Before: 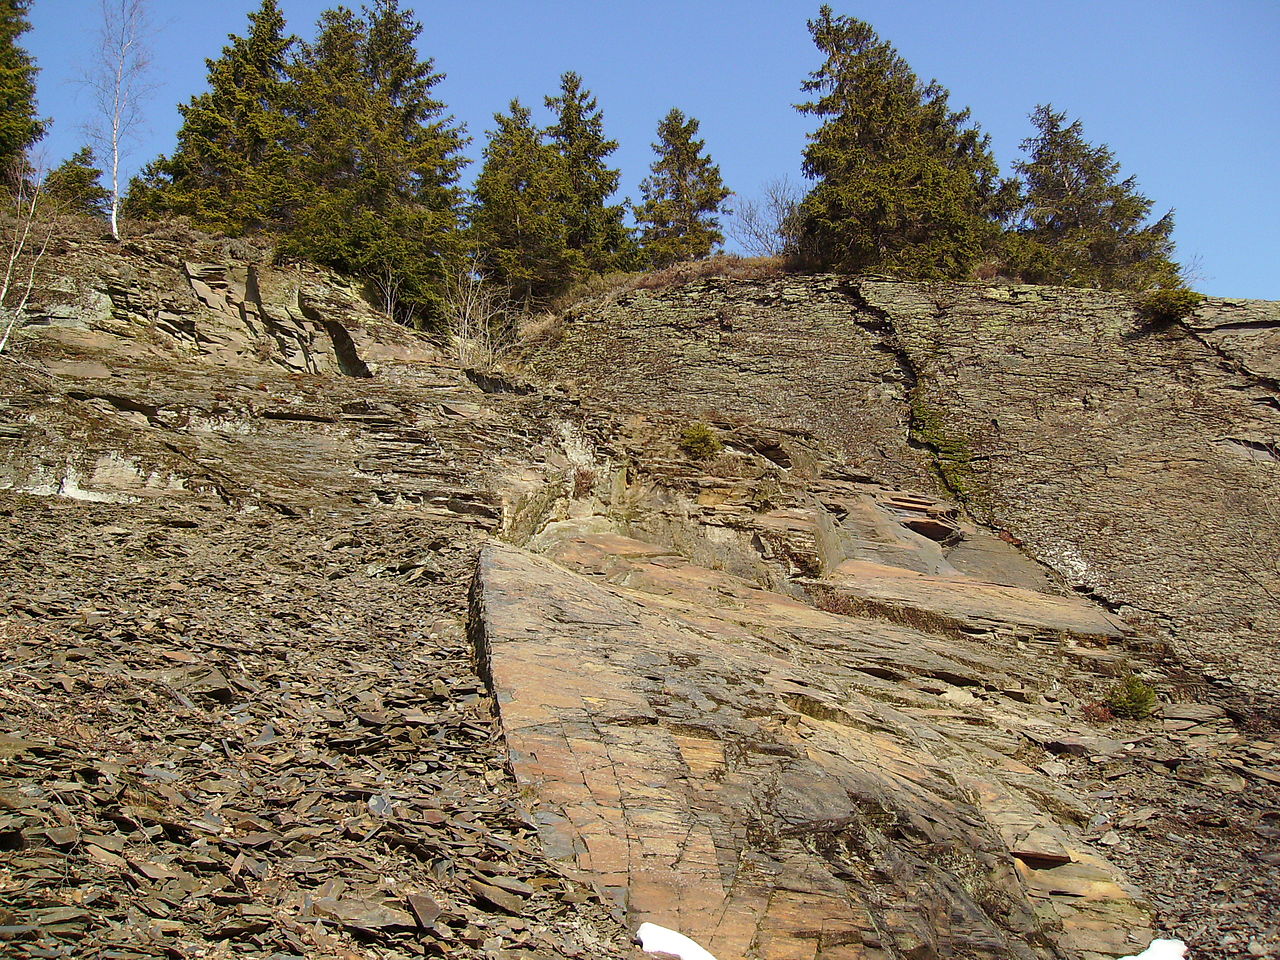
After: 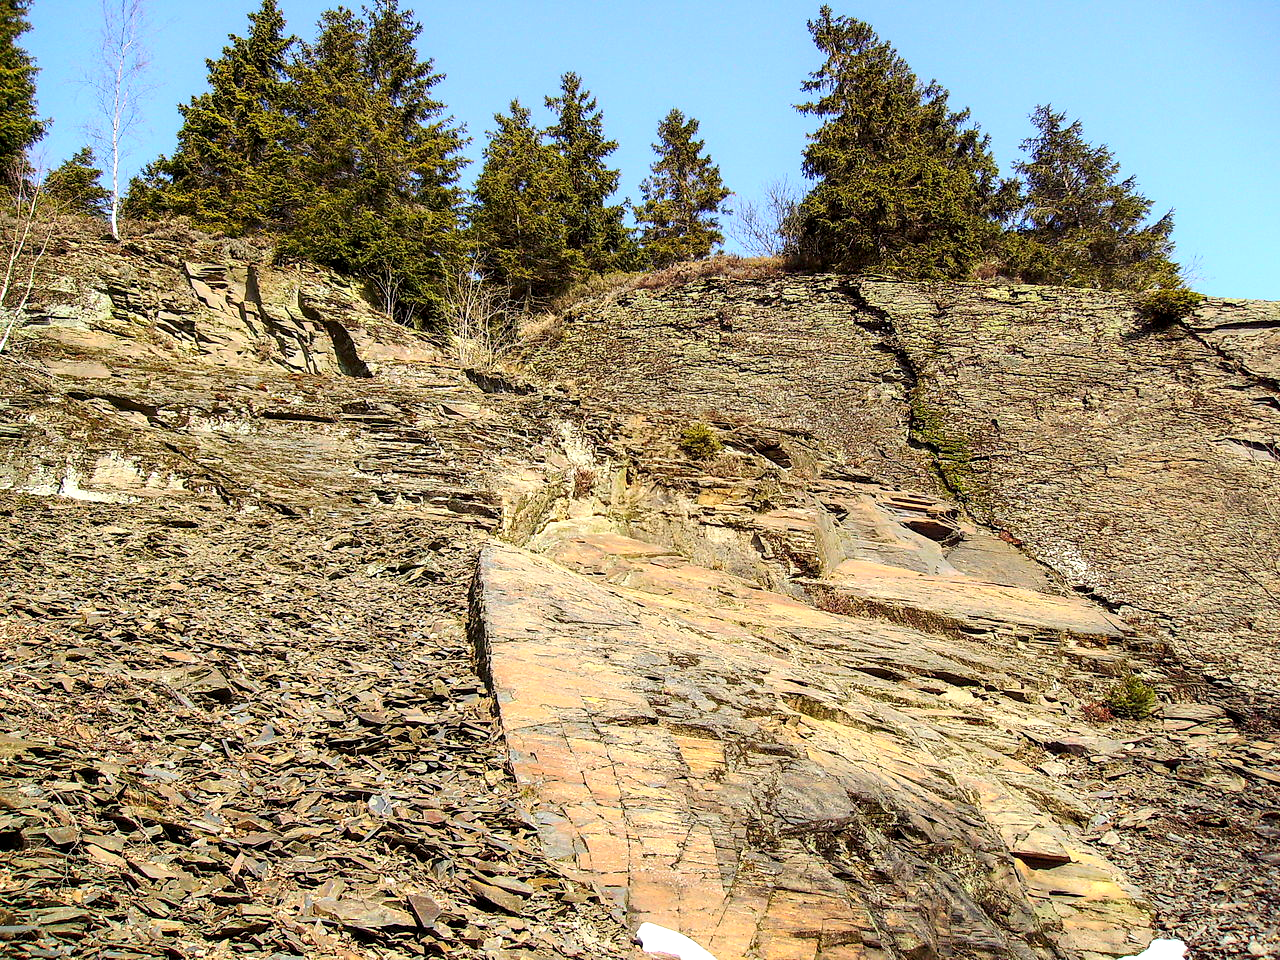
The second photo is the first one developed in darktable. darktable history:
tone equalizer: -8 EV -0.397 EV, -7 EV -0.402 EV, -6 EV -0.365 EV, -5 EV -0.199 EV, -3 EV 0.233 EV, -2 EV 0.318 EV, -1 EV 0.41 EV, +0 EV 0.439 EV, mask exposure compensation -0.488 EV
local contrast: highlights 25%, shadows 73%, midtone range 0.748
contrast brightness saturation: contrast 0.197, brightness 0.157, saturation 0.225
